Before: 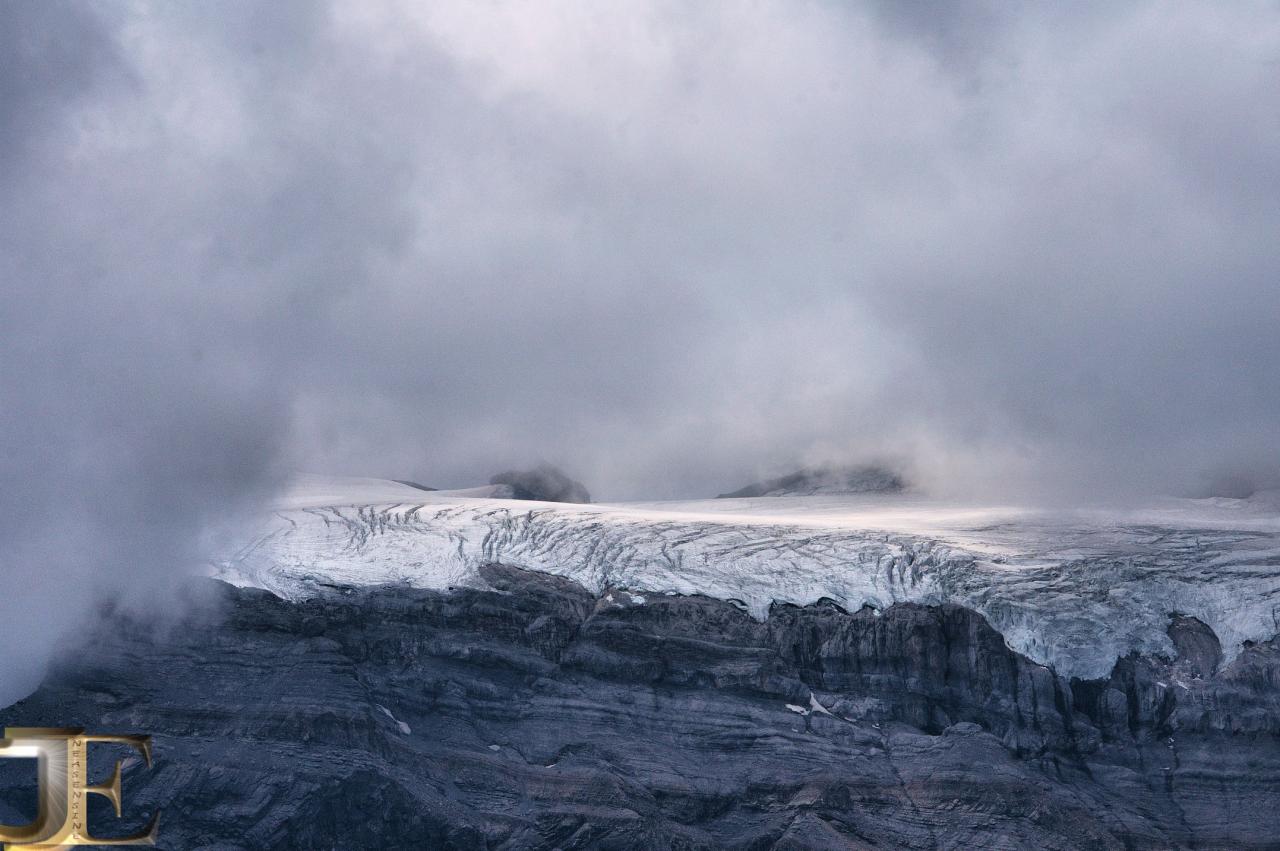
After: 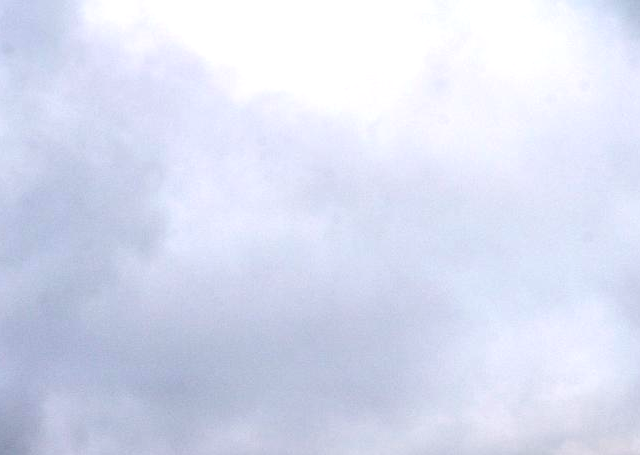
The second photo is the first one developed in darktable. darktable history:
crop: left 19.556%, right 30.401%, bottom 46.458%
exposure: black level correction 0, exposure 0.7 EV, compensate exposure bias true, compensate highlight preservation false
